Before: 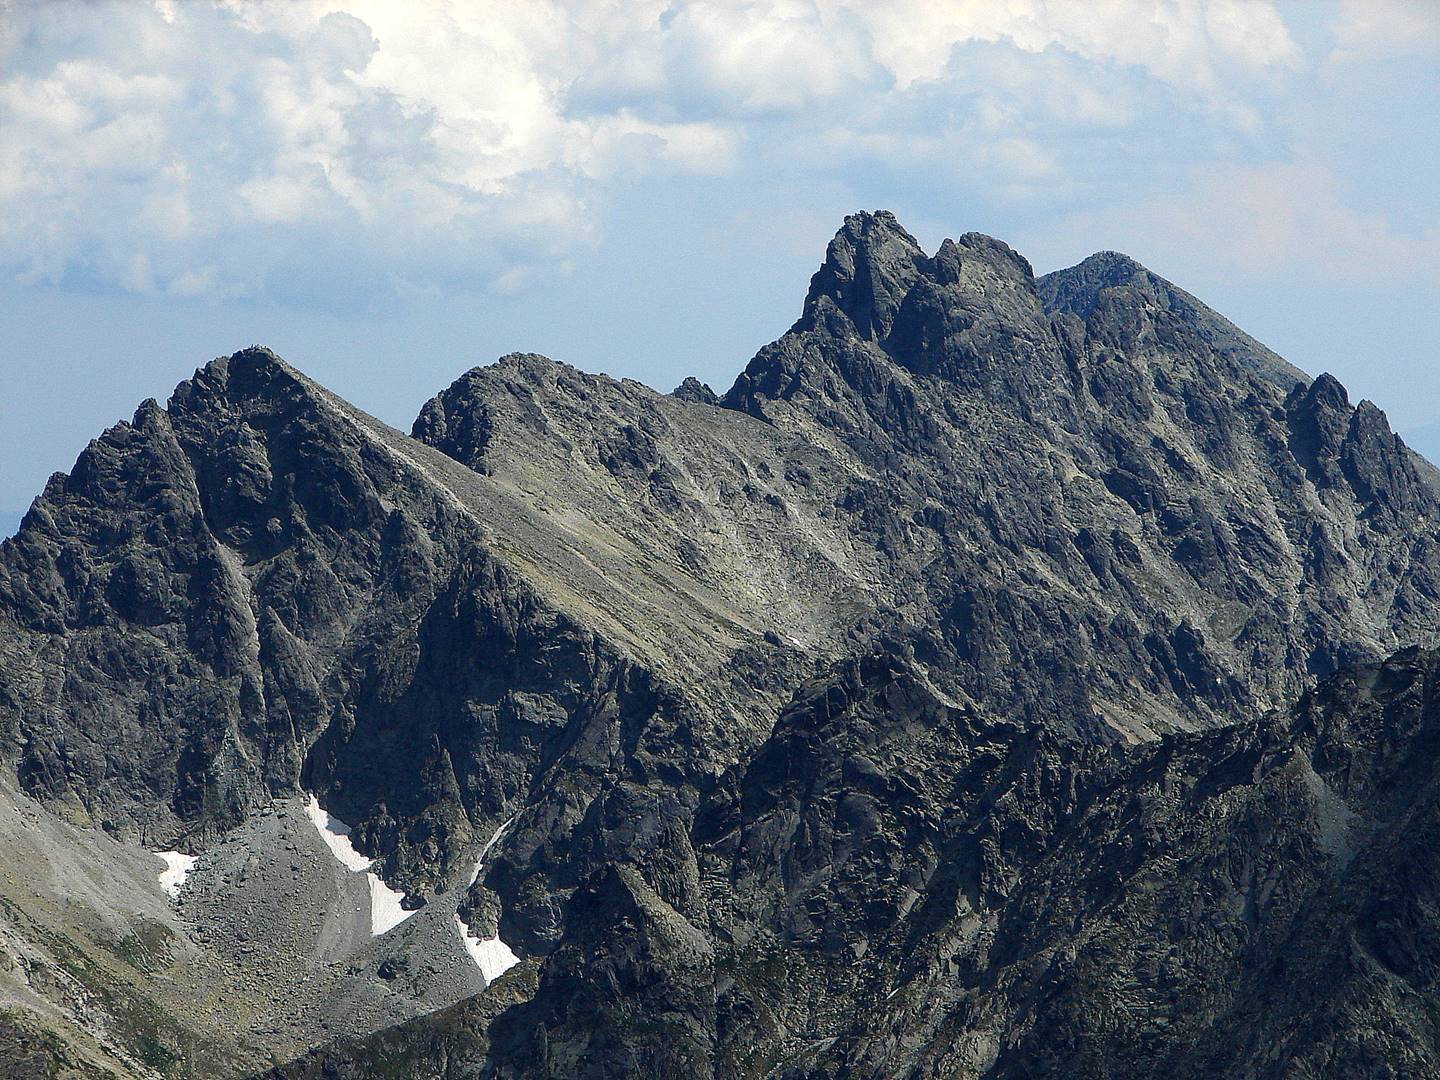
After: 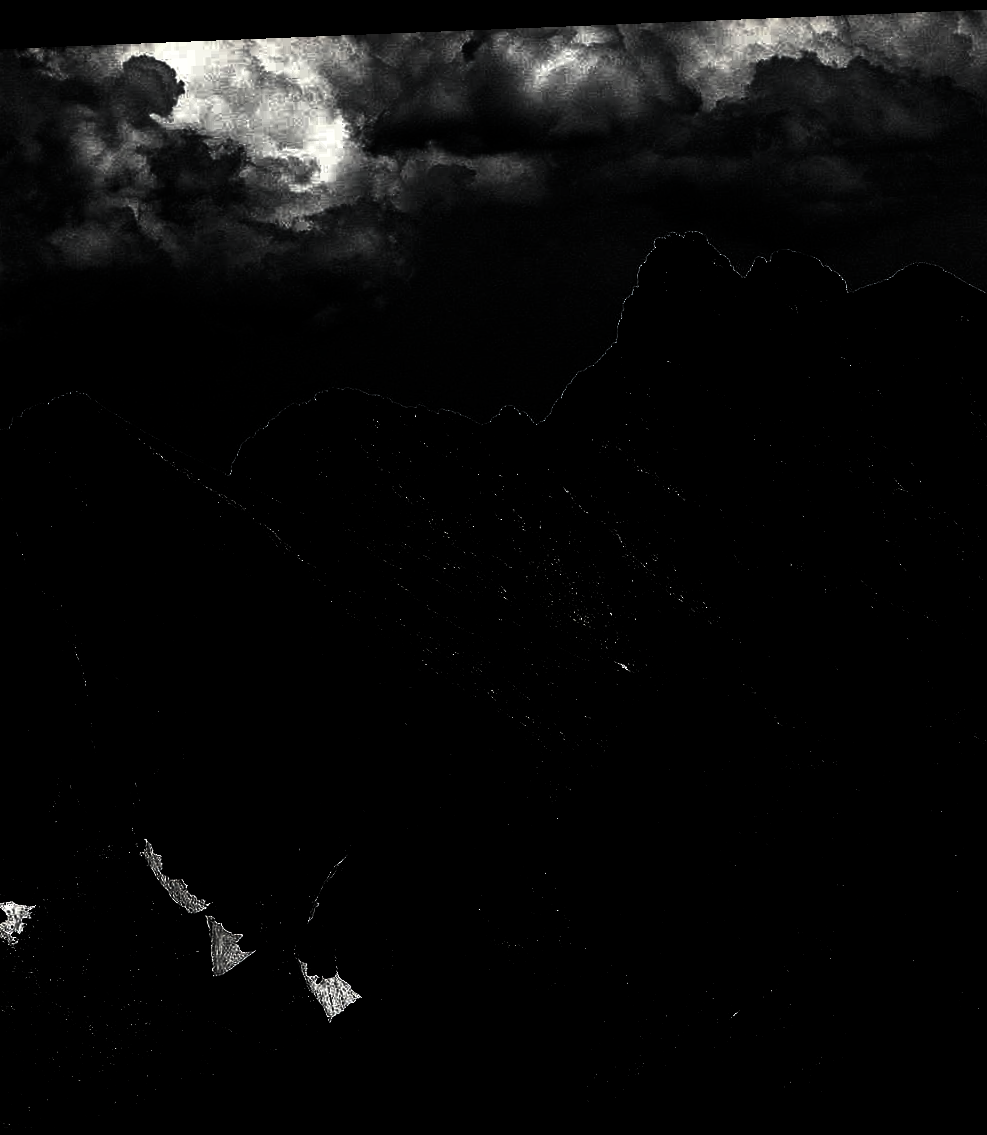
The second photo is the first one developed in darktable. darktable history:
levels: levels [0.721, 0.937, 0.997]
crop and rotate: left 13.342%, right 19.991%
rotate and perspective: rotation -2.29°, automatic cropping off
